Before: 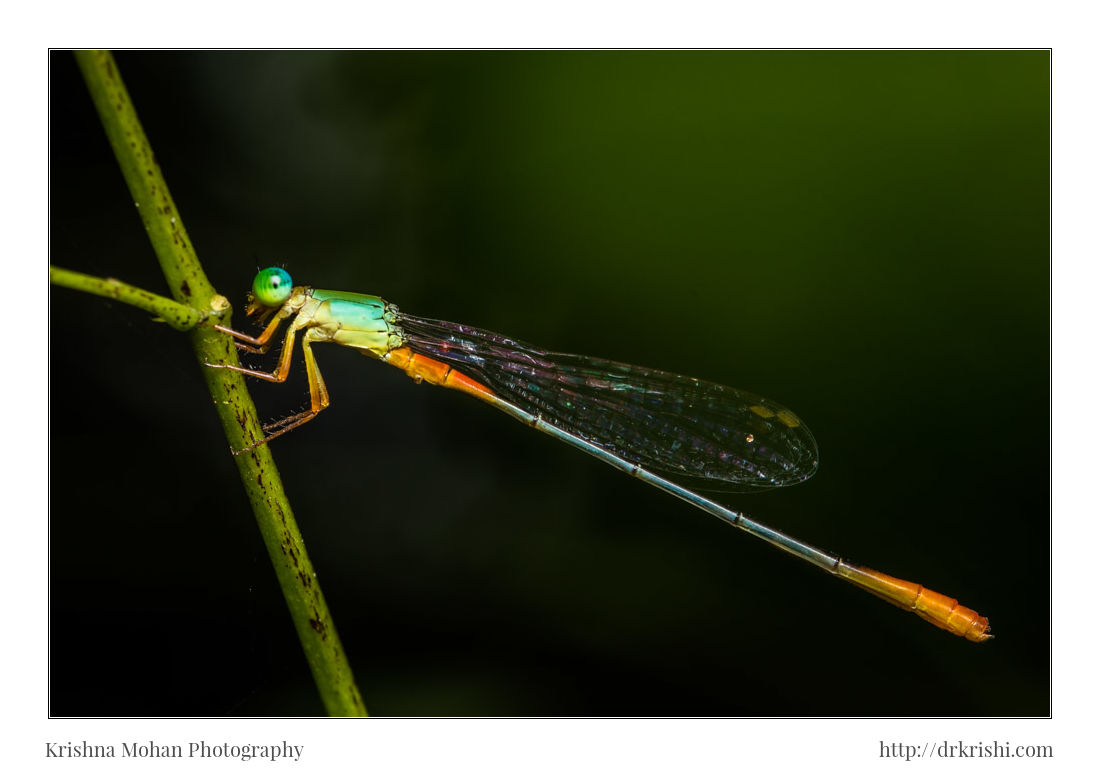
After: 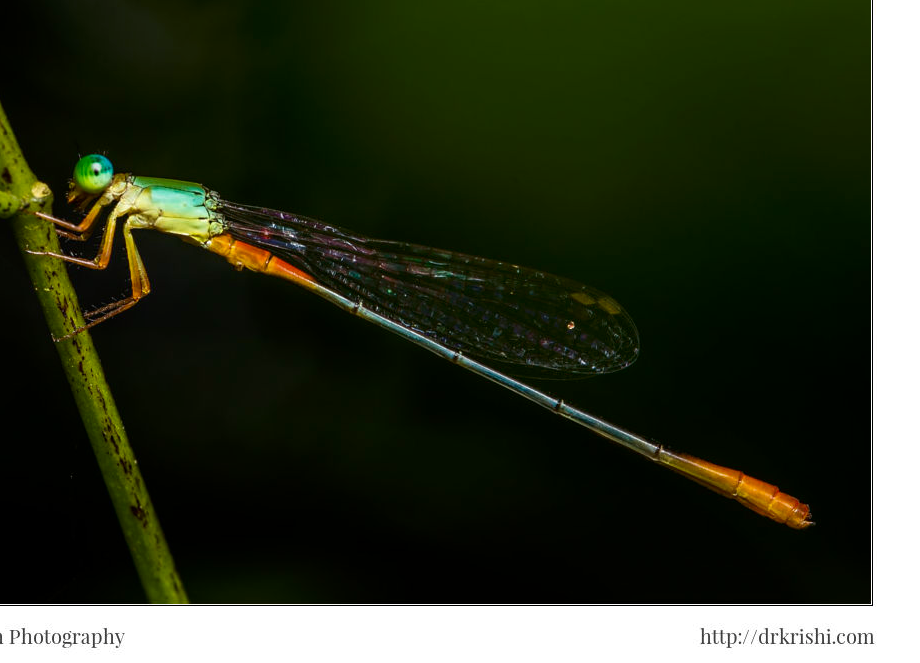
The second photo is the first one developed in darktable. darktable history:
crop: left 16.316%, top 14.579%
contrast brightness saturation: brightness -0.098
tone equalizer: on, module defaults
